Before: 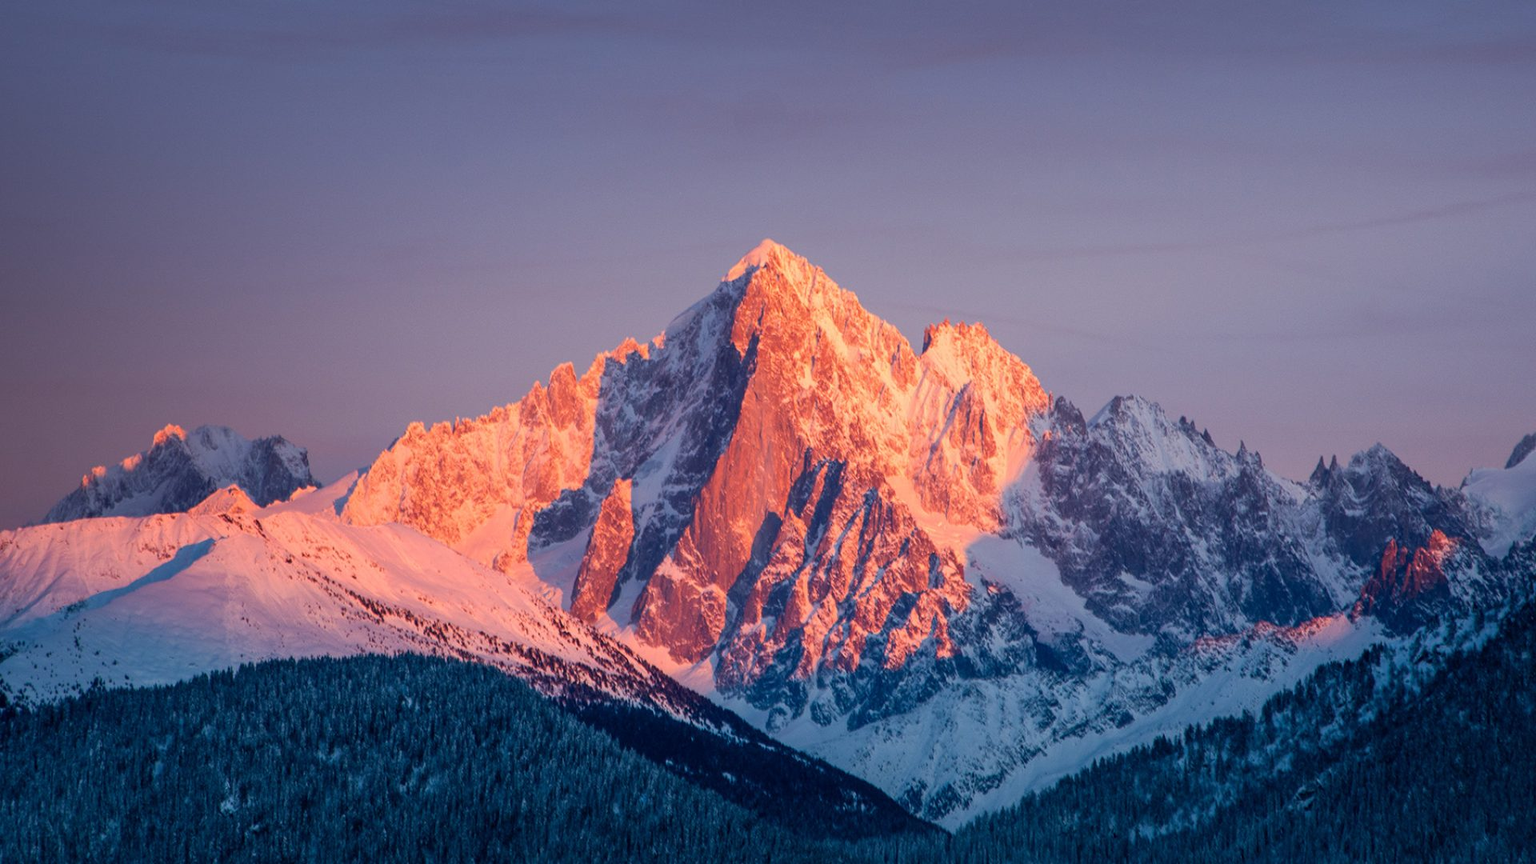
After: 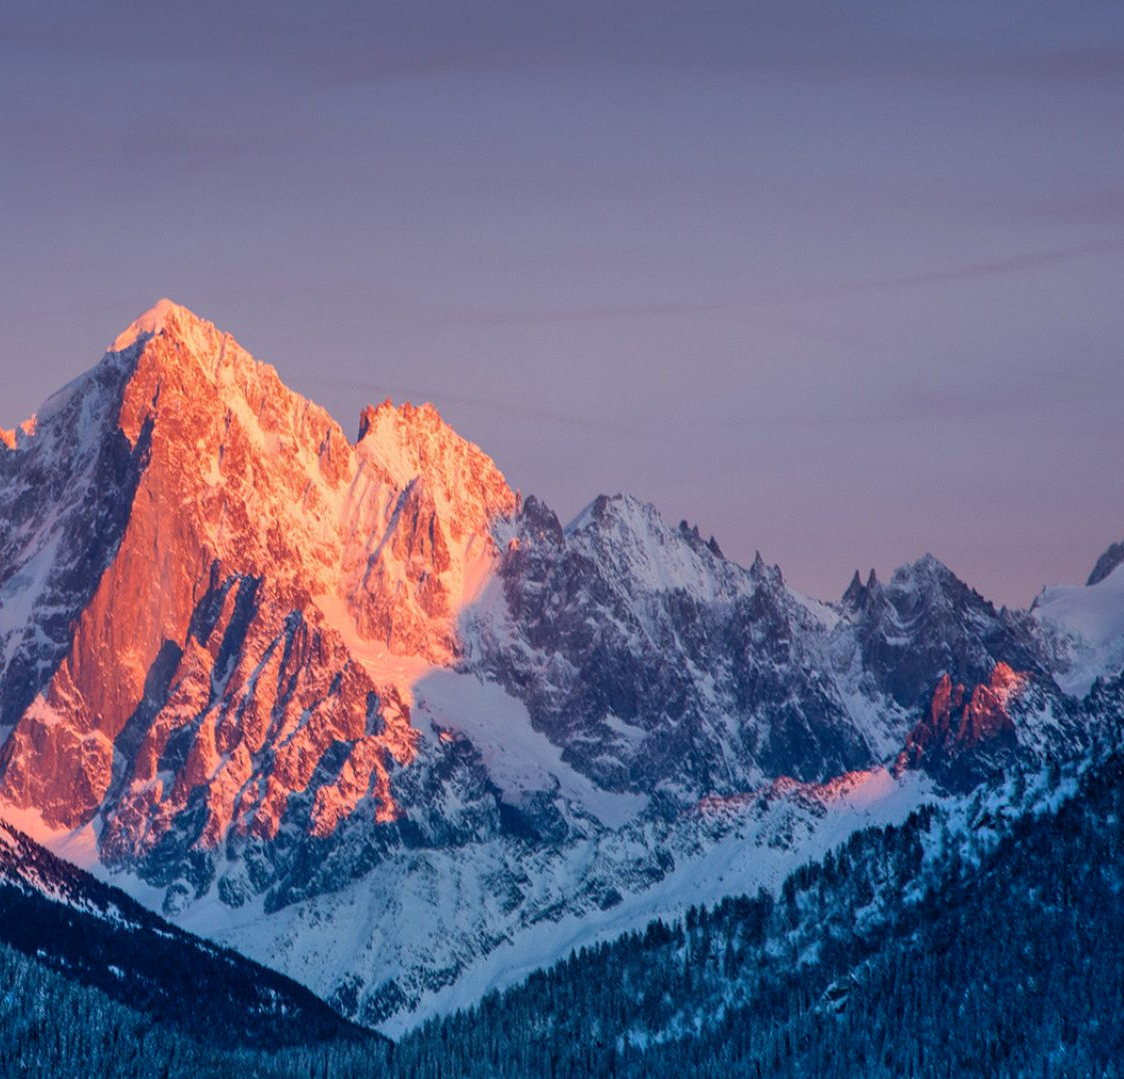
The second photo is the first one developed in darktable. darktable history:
tone equalizer: on, module defaults
shadows and highlights: low approximation 0.01, soften with gaussian
crop: left 41.426%
